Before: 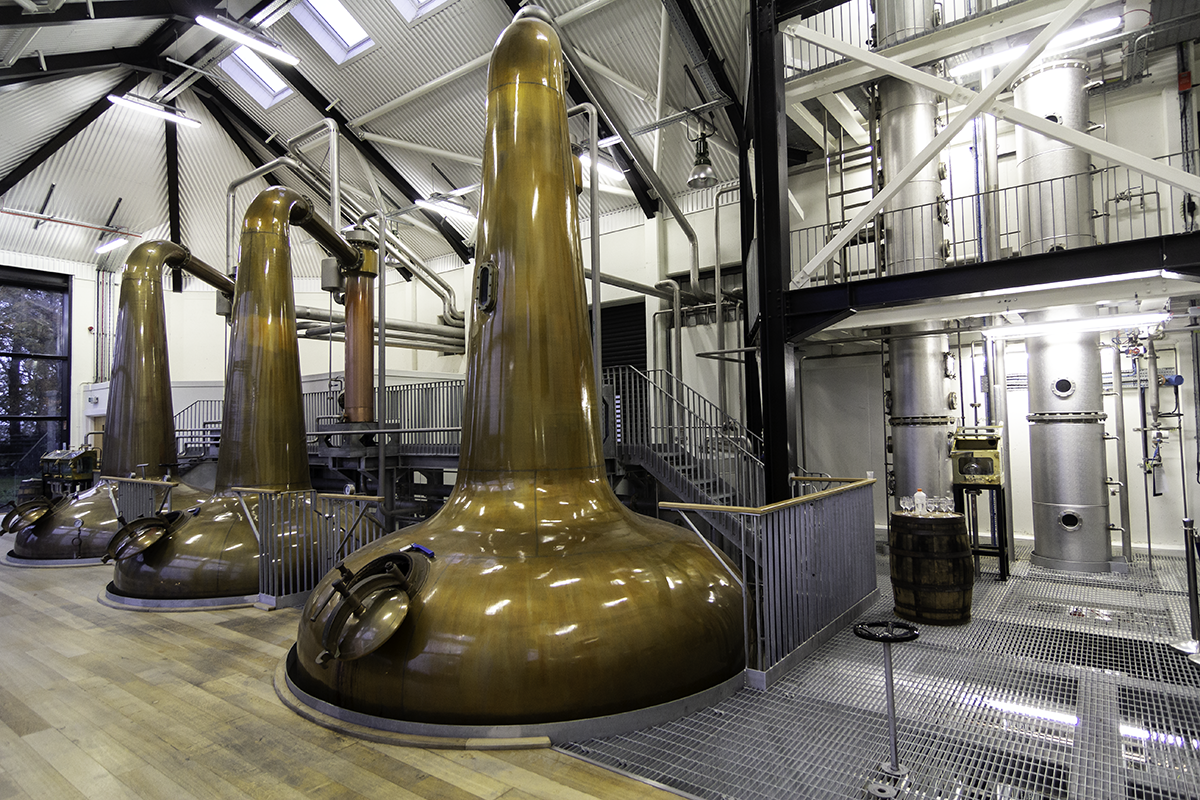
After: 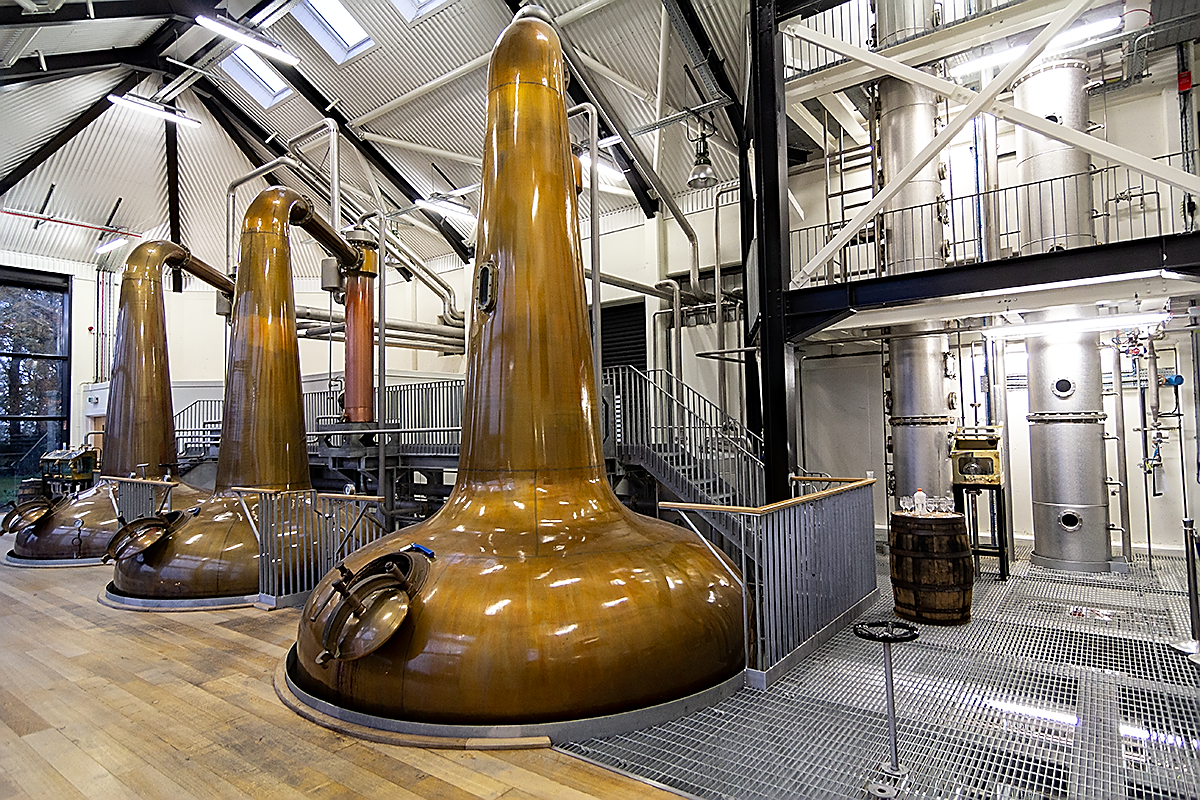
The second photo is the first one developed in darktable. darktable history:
haze removal: compatibility mode true, adaptive false
sharpen: radius 1.4, amount 1.25, threshold 0.7
